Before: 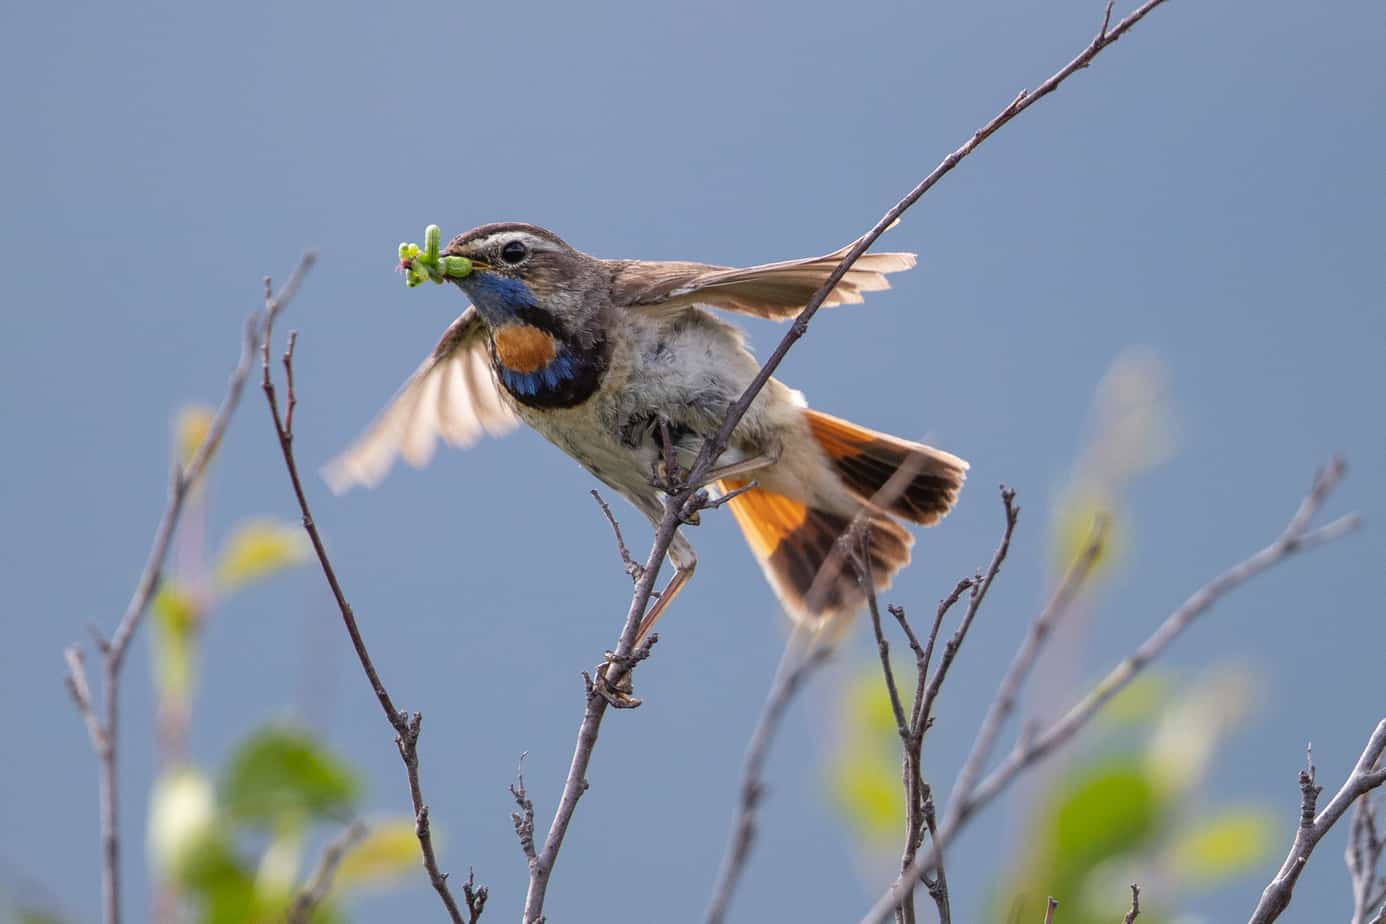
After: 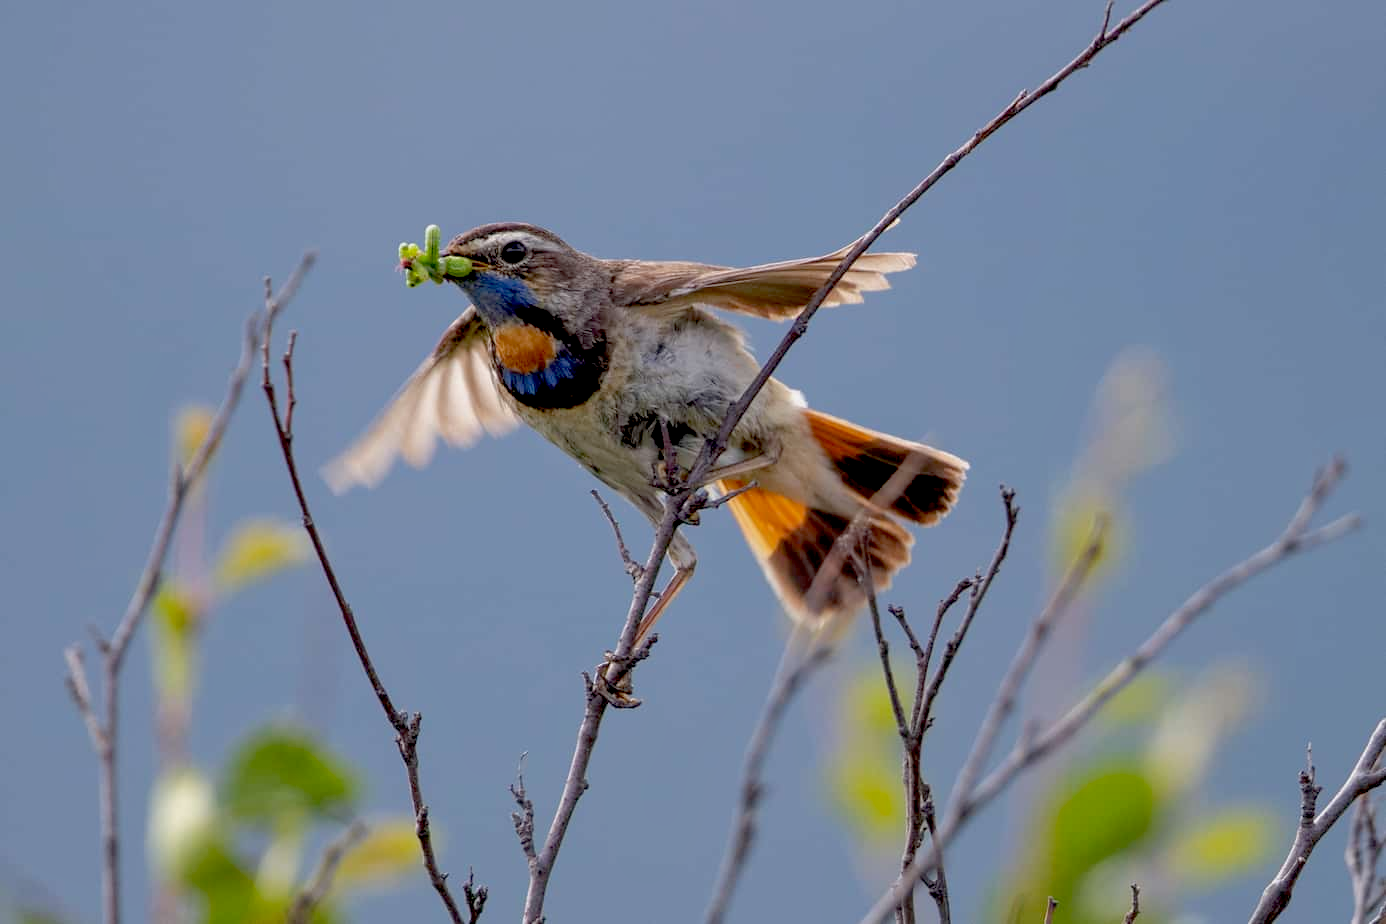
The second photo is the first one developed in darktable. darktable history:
exposure: black level correction 0.025, exposure 0.182 EV, compensate highlight preservation false
tone equalizer: -8 EV 0.25 EV, -7 EV 0.417 EV, -6 EV 0.417 EV, -5 EV 0.25 EV, -3 EV -0.25 EV, -2 EV -0.417 EV, -1 EV -0.417 EV, +0 EV -0.25 EV, edges refinement/feathering 500, mask exposure compensation -1.57 EV, preserve details guided filter
